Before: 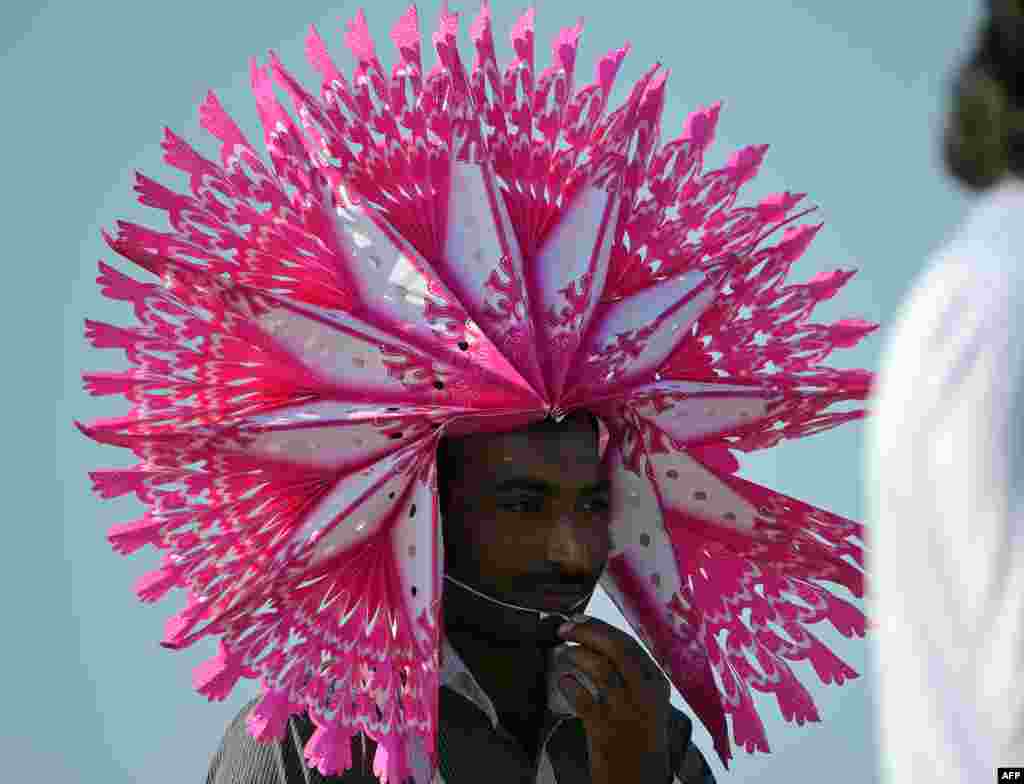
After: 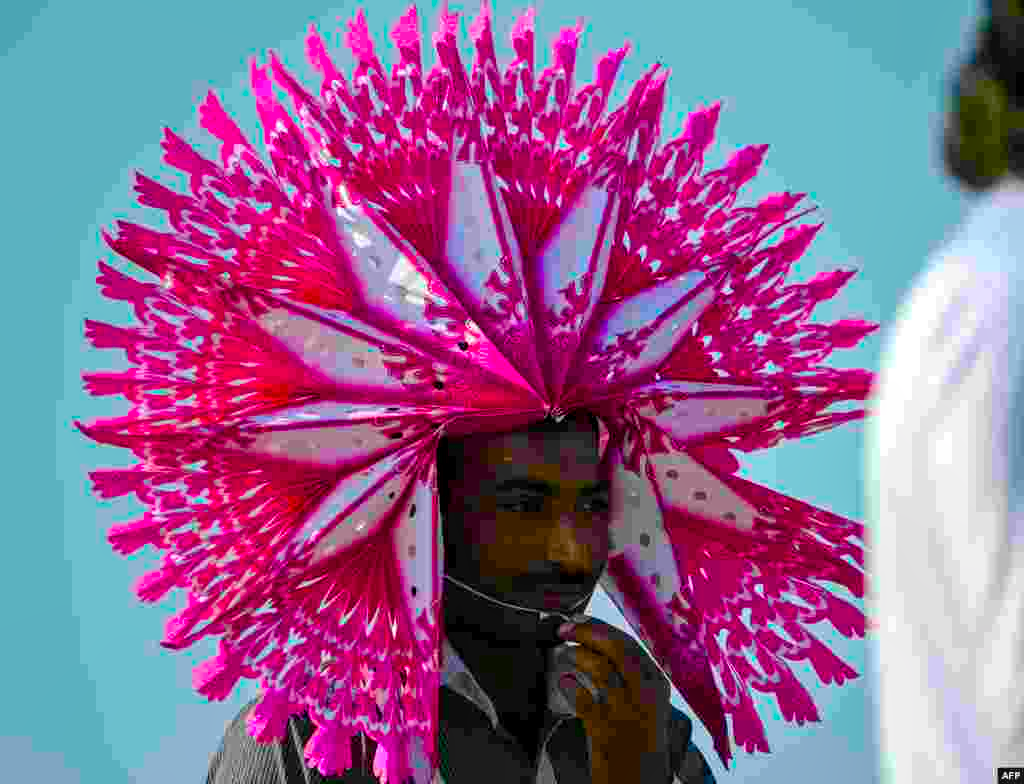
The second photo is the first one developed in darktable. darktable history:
color balance rgb: linear chroma grading › global chroma 15.468%, perceptual saturation grading › global saturation 36.185%, perceptual saturation grading › shadows 35.418%, global vibrance 20%
local contrast: on, module defaults
